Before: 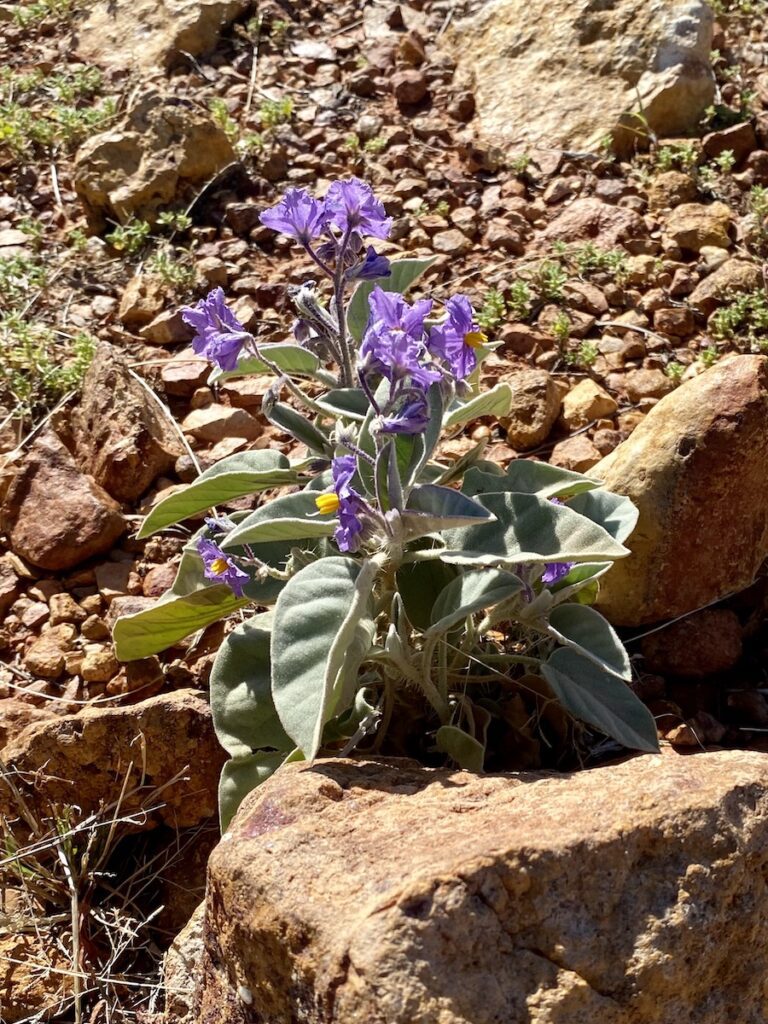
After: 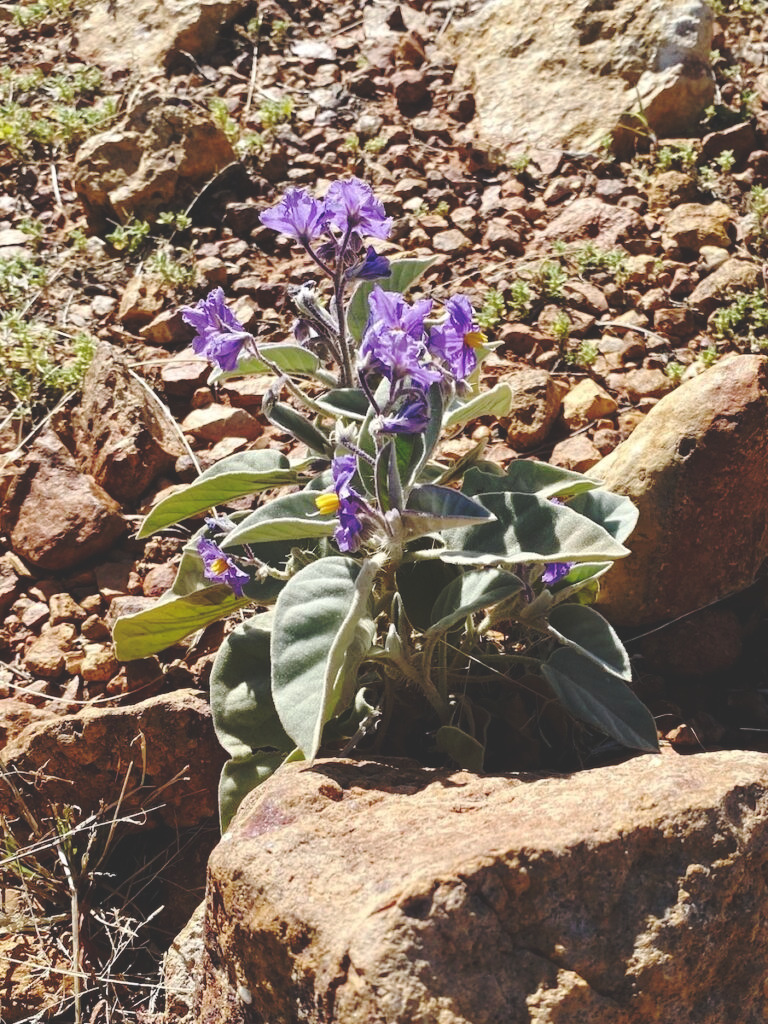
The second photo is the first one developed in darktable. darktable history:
tone equalizer: on, module defaults
base curve: curves: ch0 [(0, 0.024) (0.055, 0.065) (0.121, 0.166) (0.236, 0.319) (0.693, 0.726) (1, 1)], preserve colors none
